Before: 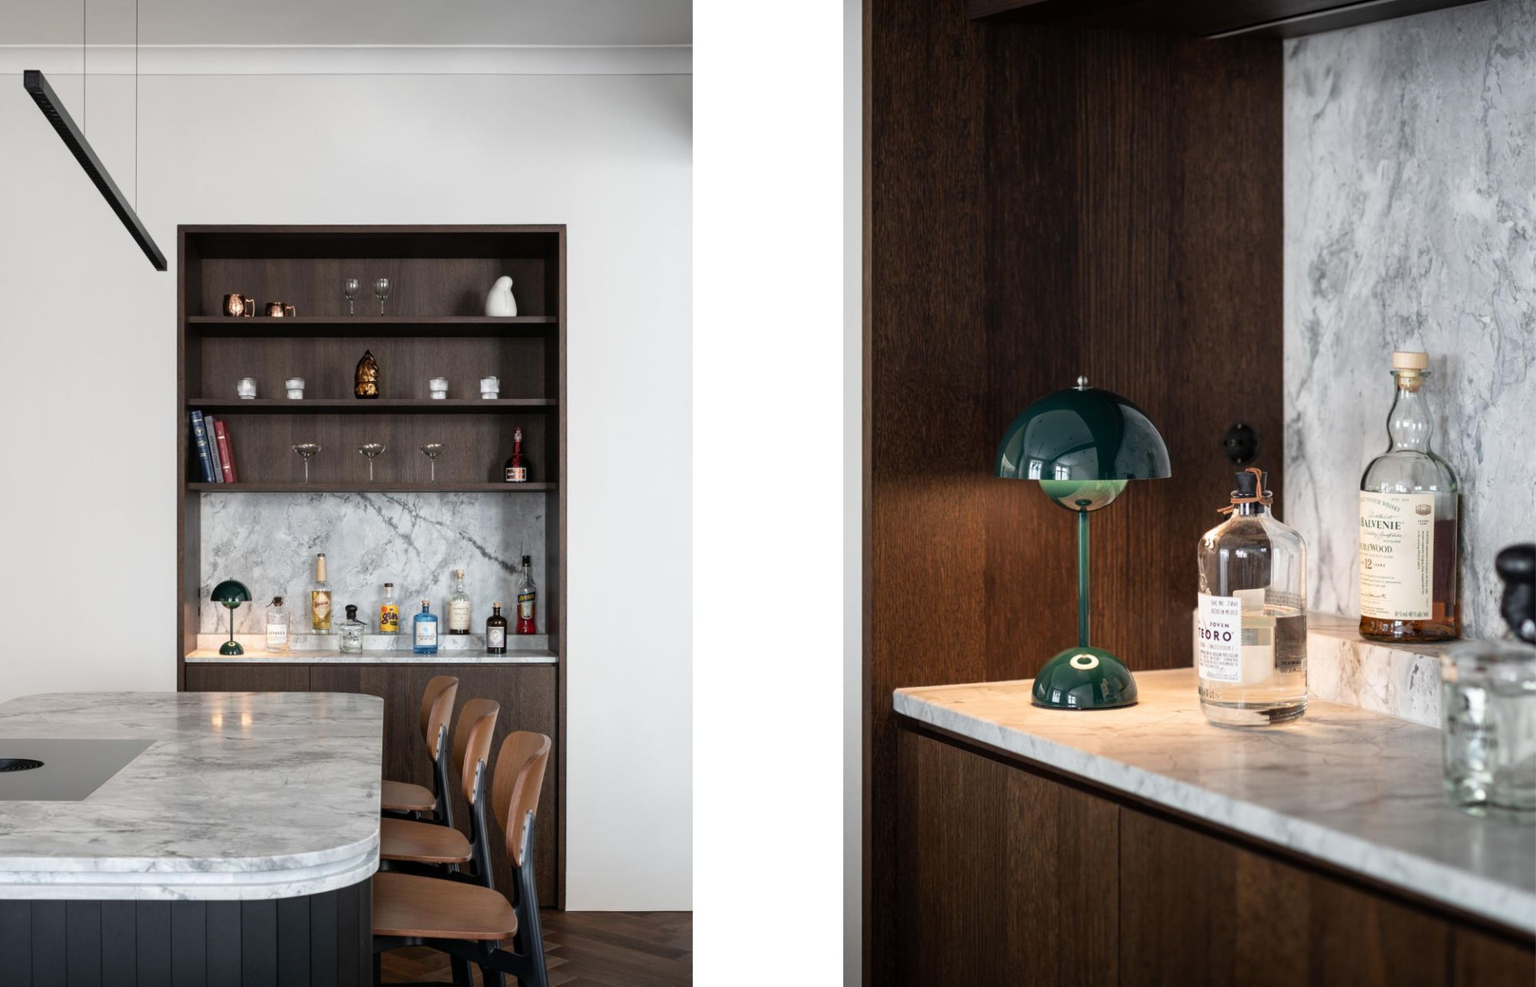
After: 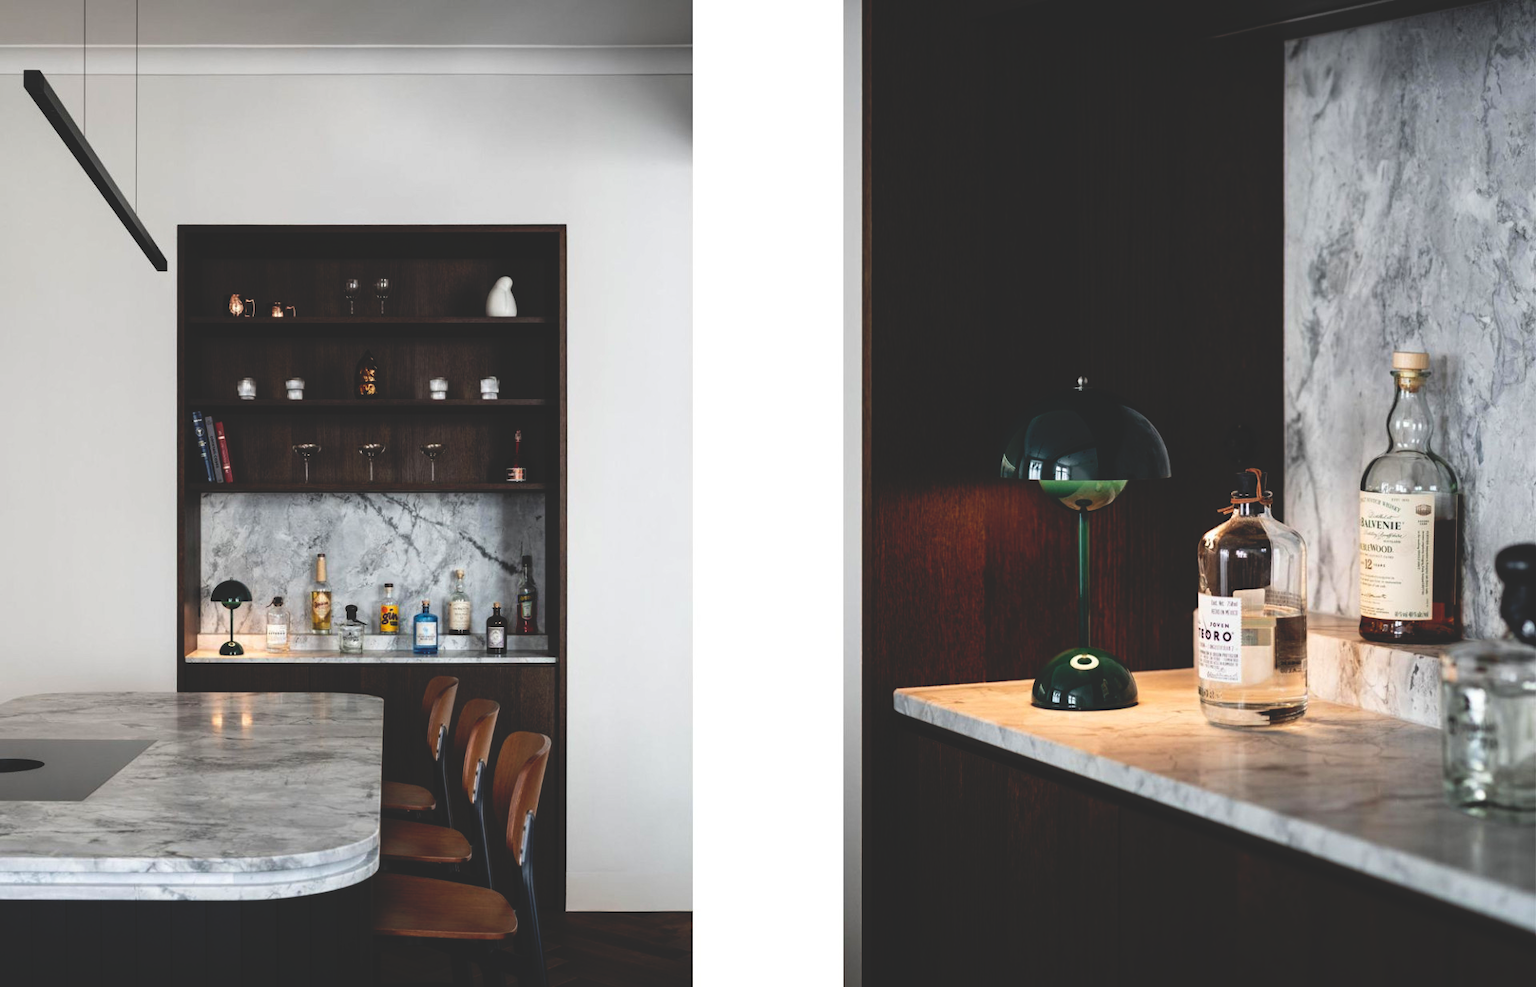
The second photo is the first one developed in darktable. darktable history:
base curve: curves: ch0 [(0, 0.02) (0.083, 0.036) (1, 1)], preserve colors none
white balance: red 1, blue 1
